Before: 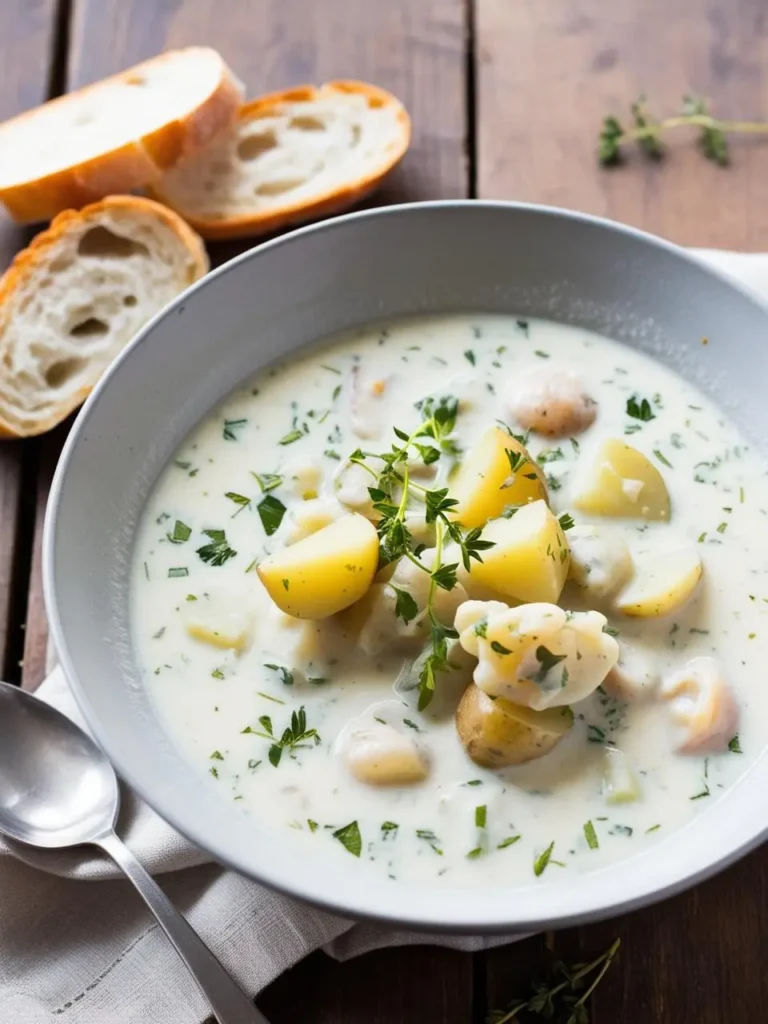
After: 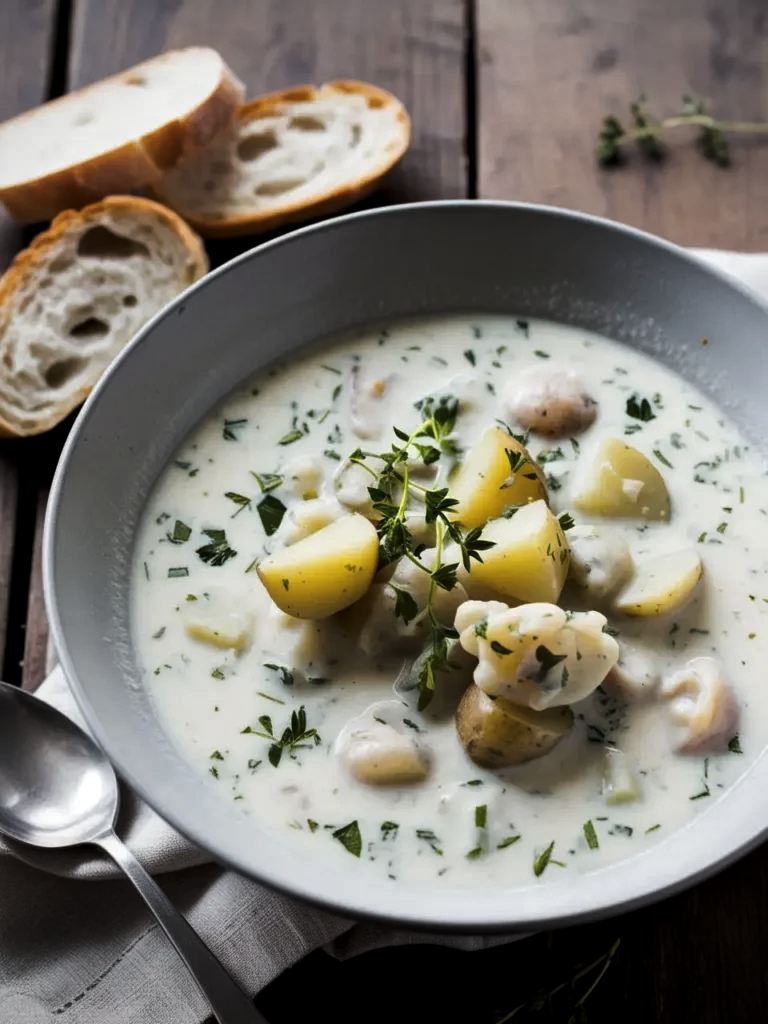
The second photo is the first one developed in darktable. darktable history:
levels: levels [0, 0.618, 1]
local contrast: highlights 100%, shadows 100%, detail 120%, midtone range 0.2
vignetting: fall-off radius 63.6%
